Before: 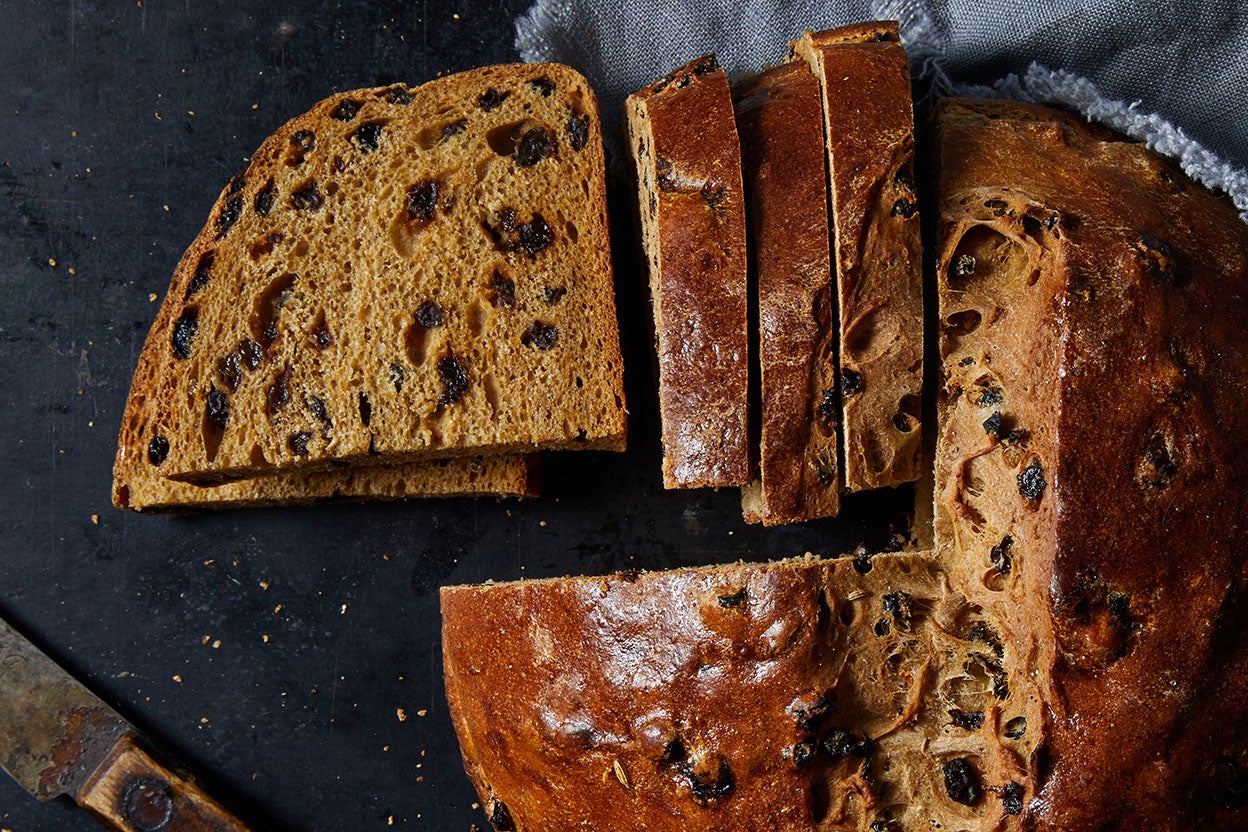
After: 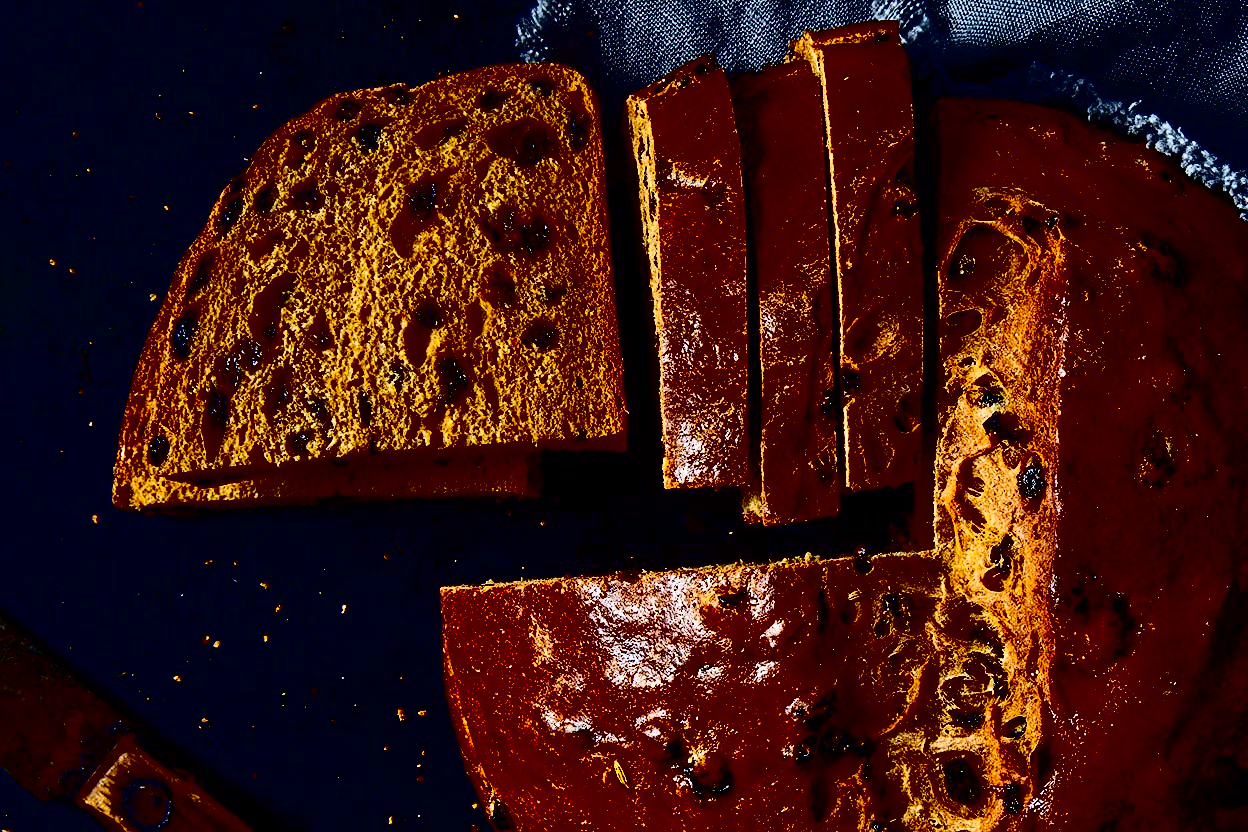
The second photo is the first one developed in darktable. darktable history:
contrast brightness saturation: contrast 0.789, brightness -0.997, saturation 0.983
